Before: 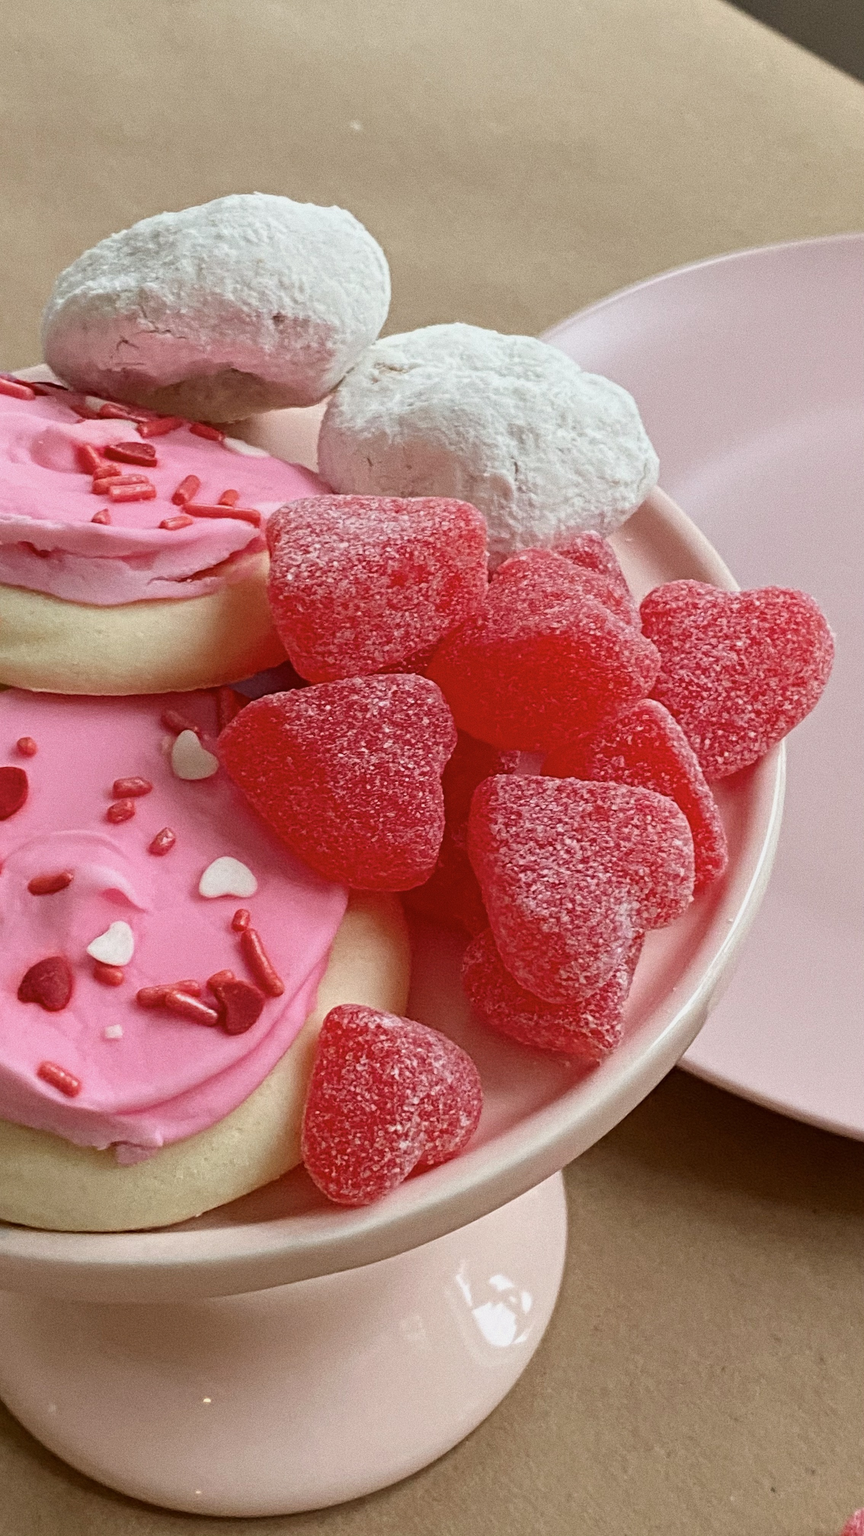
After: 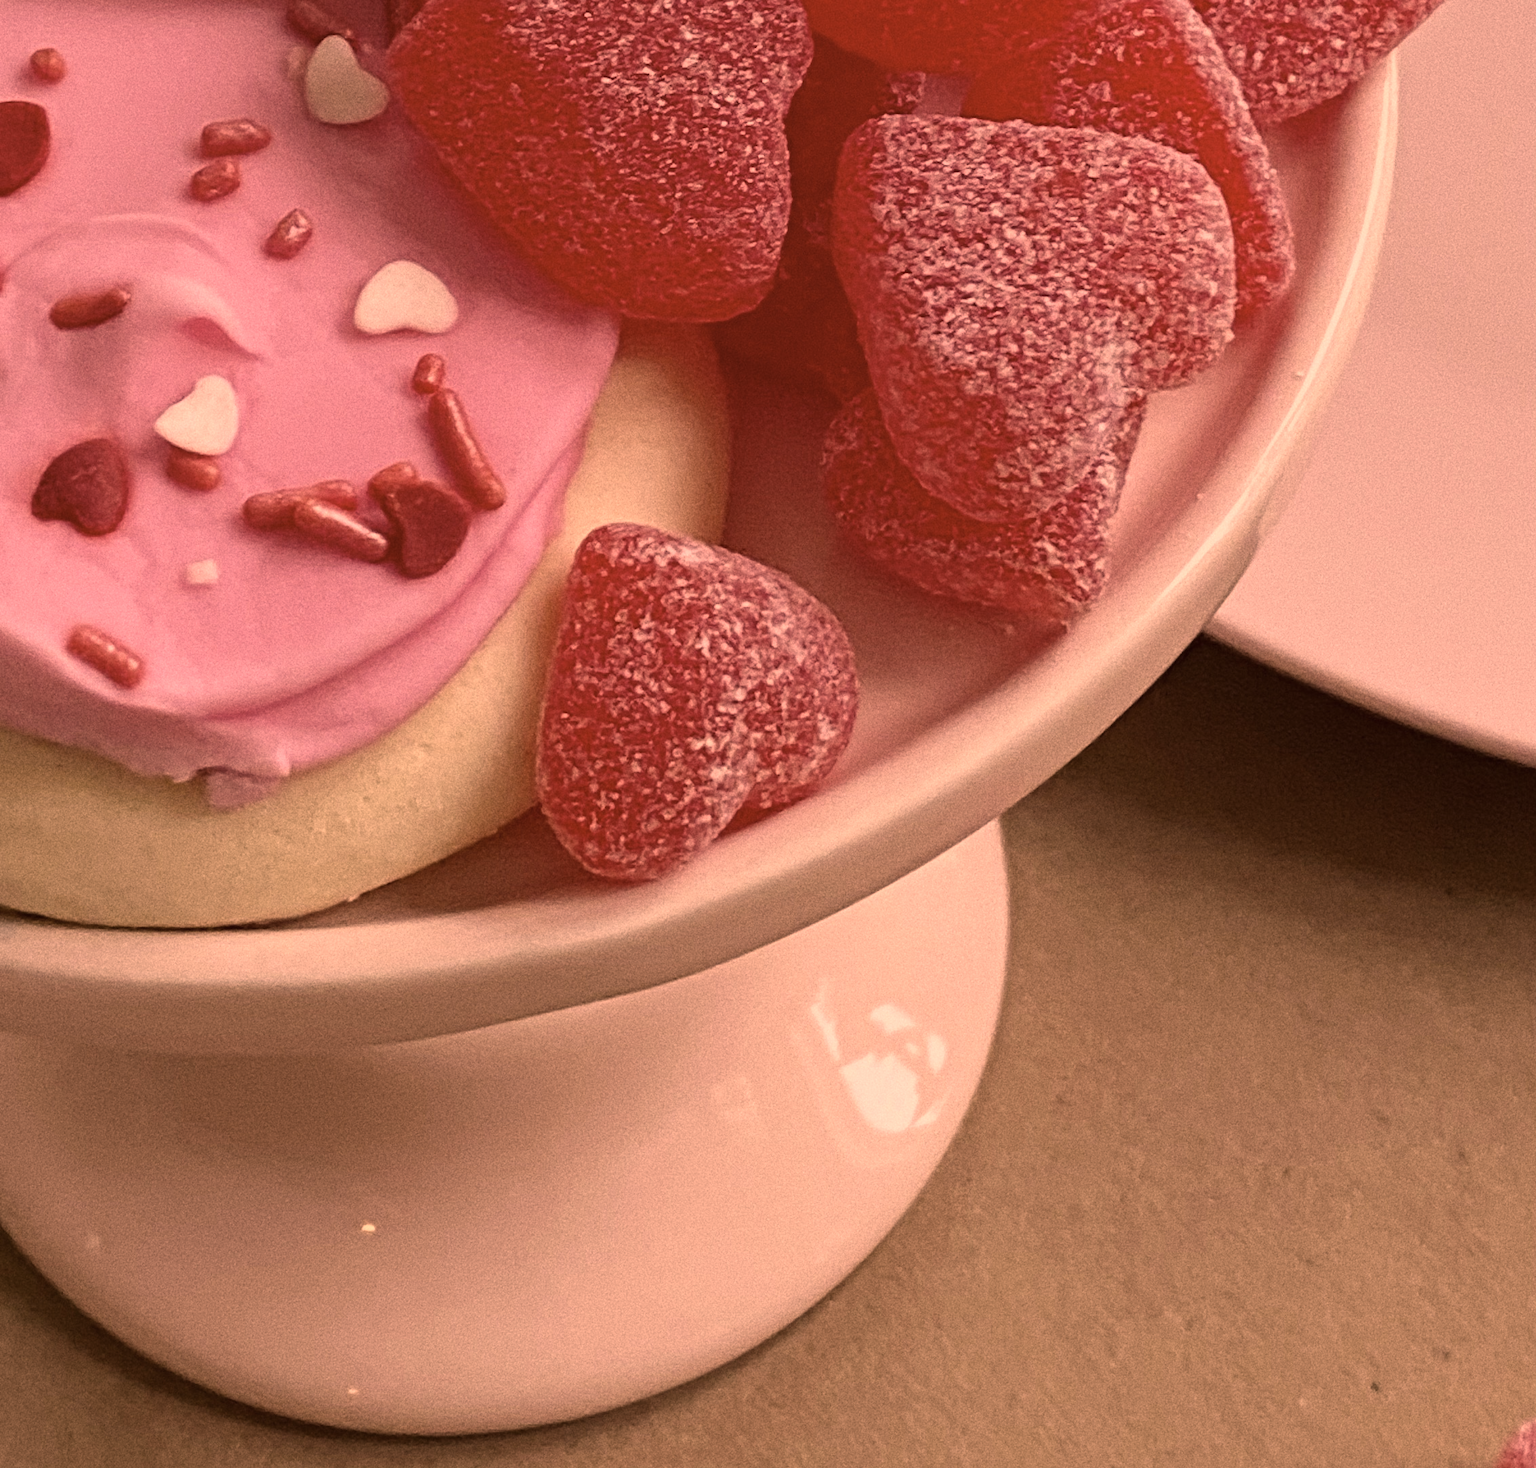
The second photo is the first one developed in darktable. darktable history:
contrast brightness saturation: saturation -0.04
crop and rotate: top 46.237%
color correction: highlights a* 40, highlights b* 40, saturation 0.69
